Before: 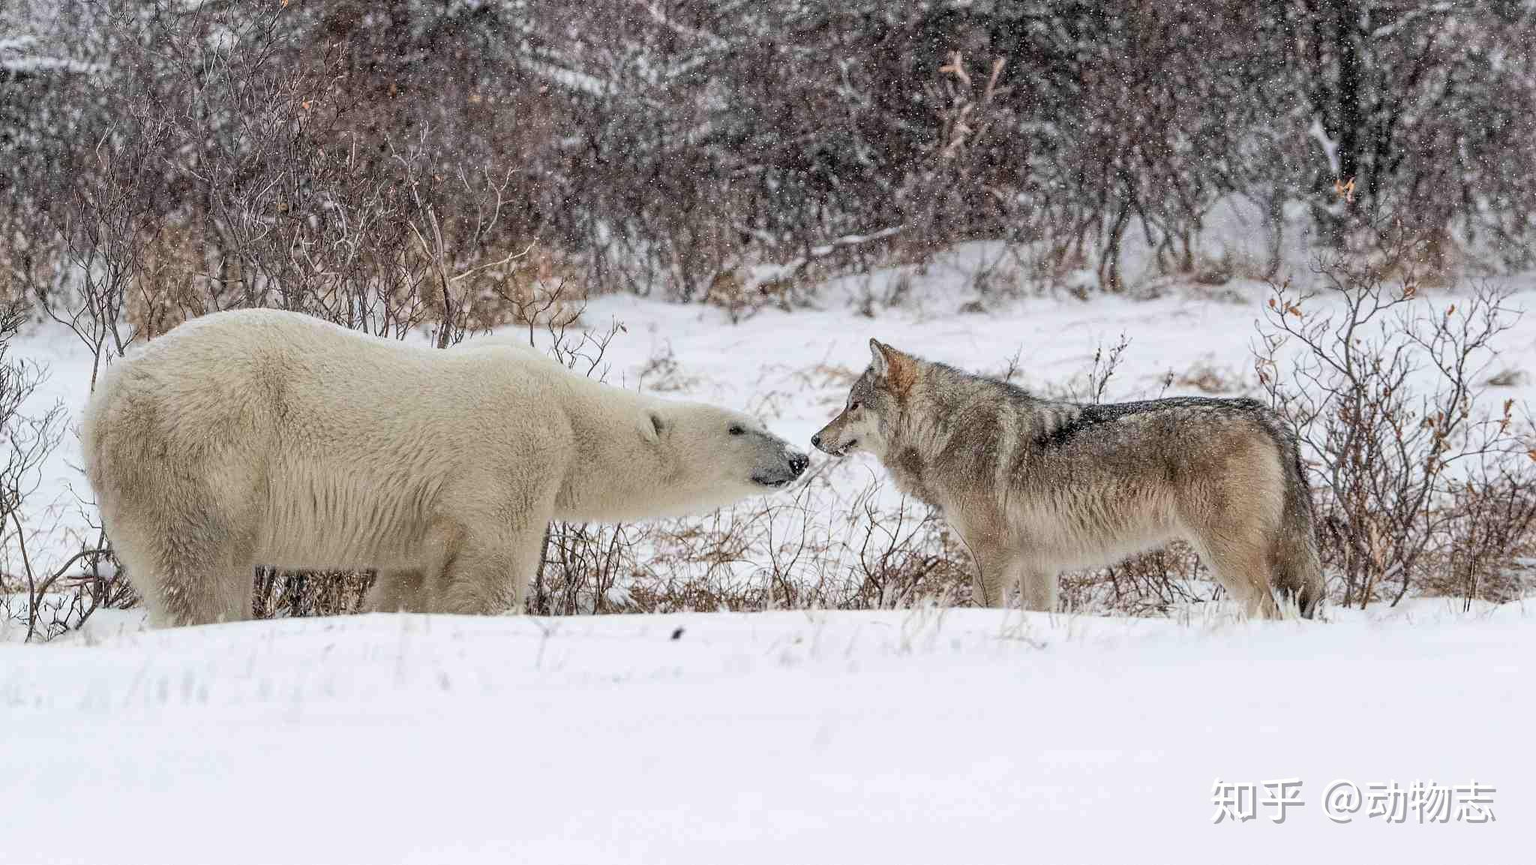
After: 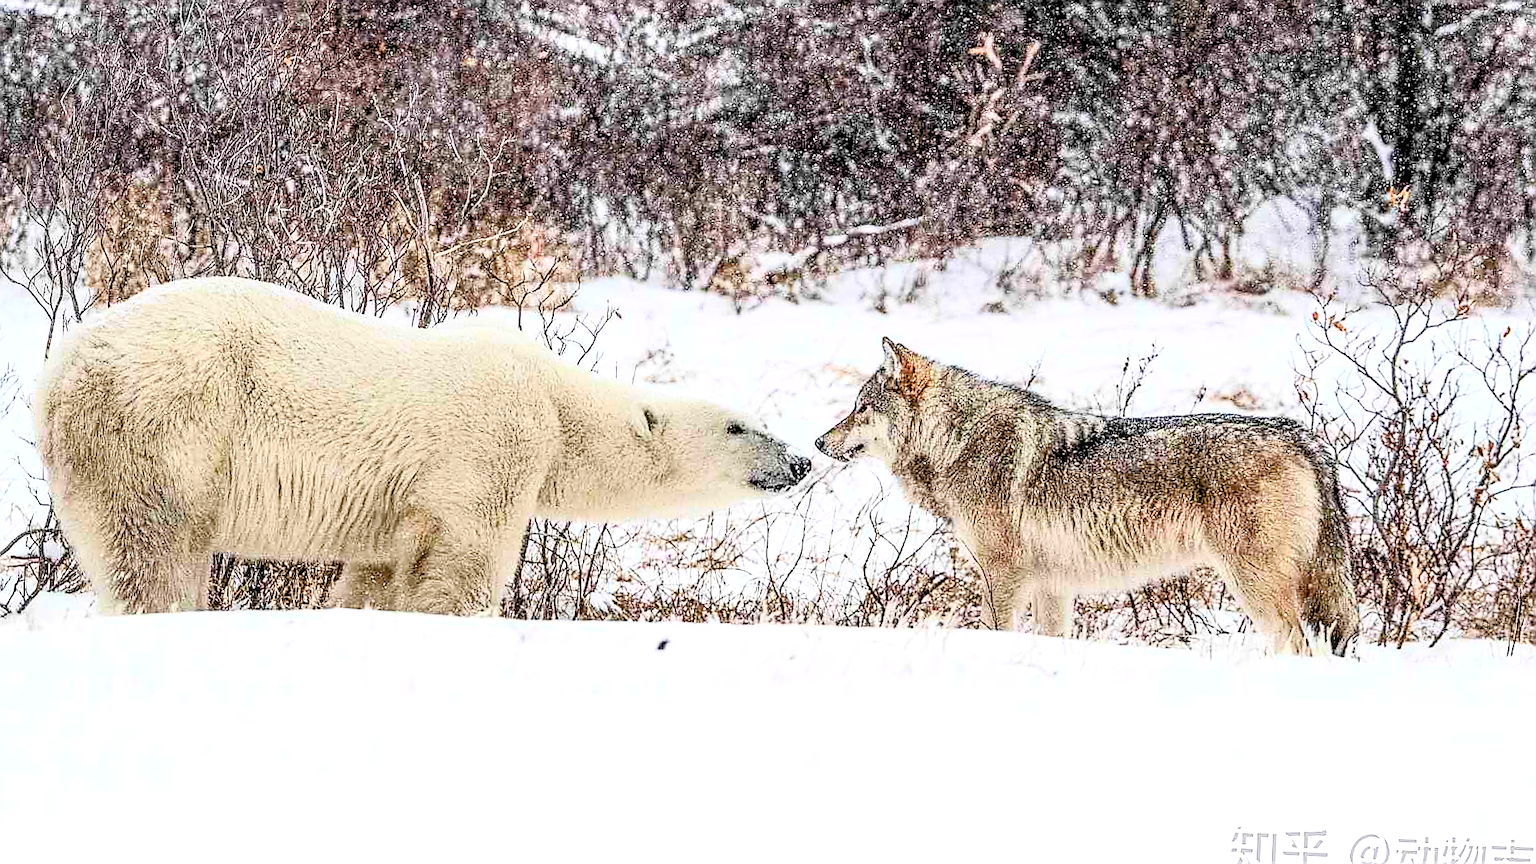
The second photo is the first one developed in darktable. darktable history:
crop and rotate: angle -2.38°
local contrast: on, module defaults
sharpen: radius 1.4, amount 1.25, threshold 0.7
contrast brightness saturation: contrast 0.4, brightness 0.05, saturation 0.25
levels: levels [0.072, 0.414, 0.976]
